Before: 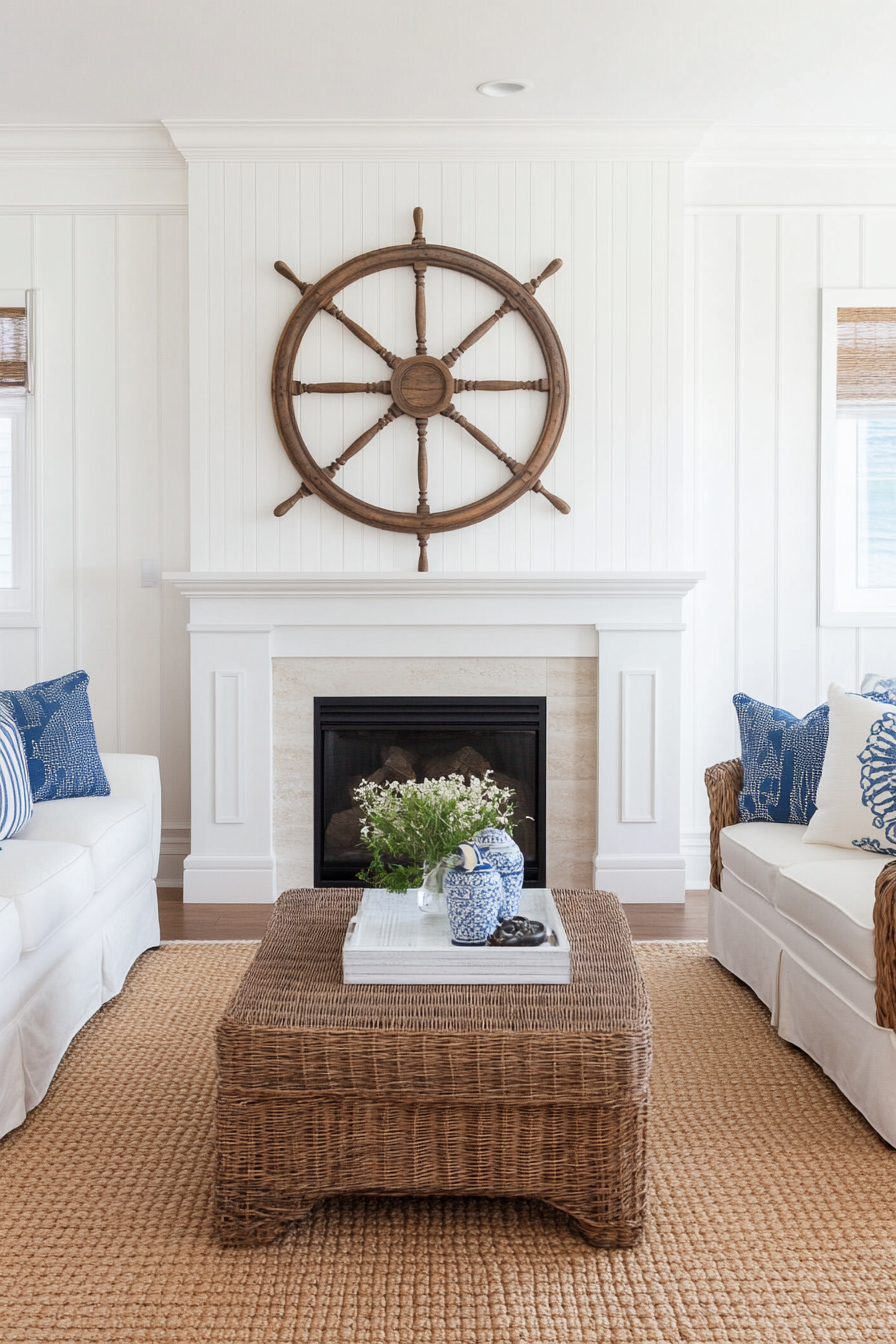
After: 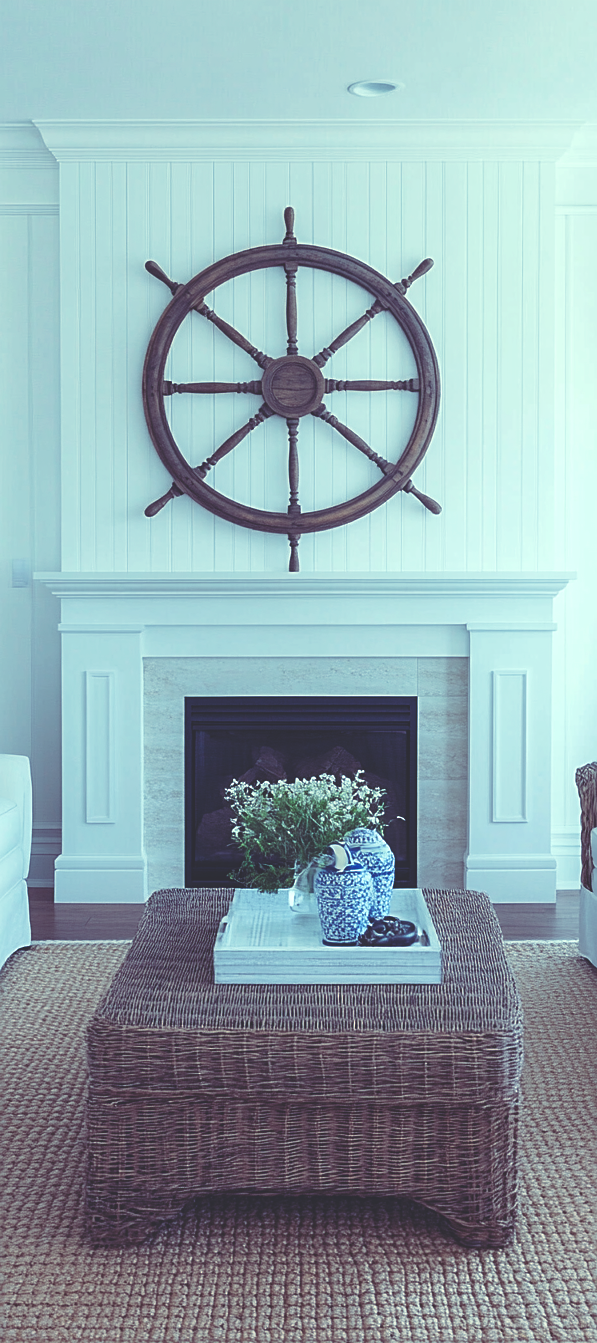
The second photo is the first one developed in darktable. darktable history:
crop and rotate: left 14.436%, right 18.898%
sharpen: on, module defaults
rgb curve: curves: ch0 [(0, 0.186) (0.314, 0.284) (0.576, 0.466) (0.805, 0.691) (0.936, 0.886)]; ch1 [(0, 0.186) (0.314, 0.284) (0.581, 0.534) (0.771, 0.746) (0.936, 0.958)]; ch2 [(0, 0.216) (0.275, 0.39) (1, 1)], mode RGB, independent channels, compensate middle gray true, preserve colors none
